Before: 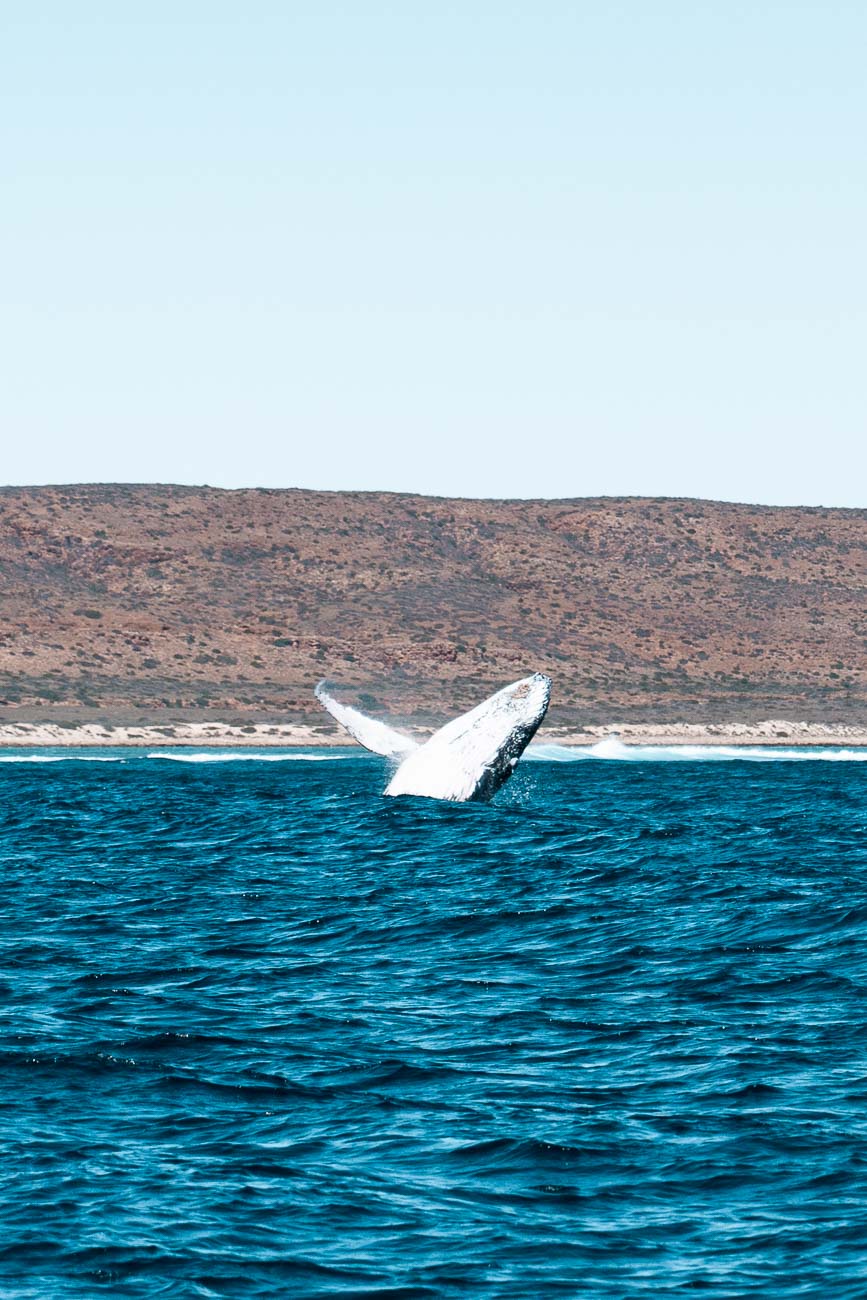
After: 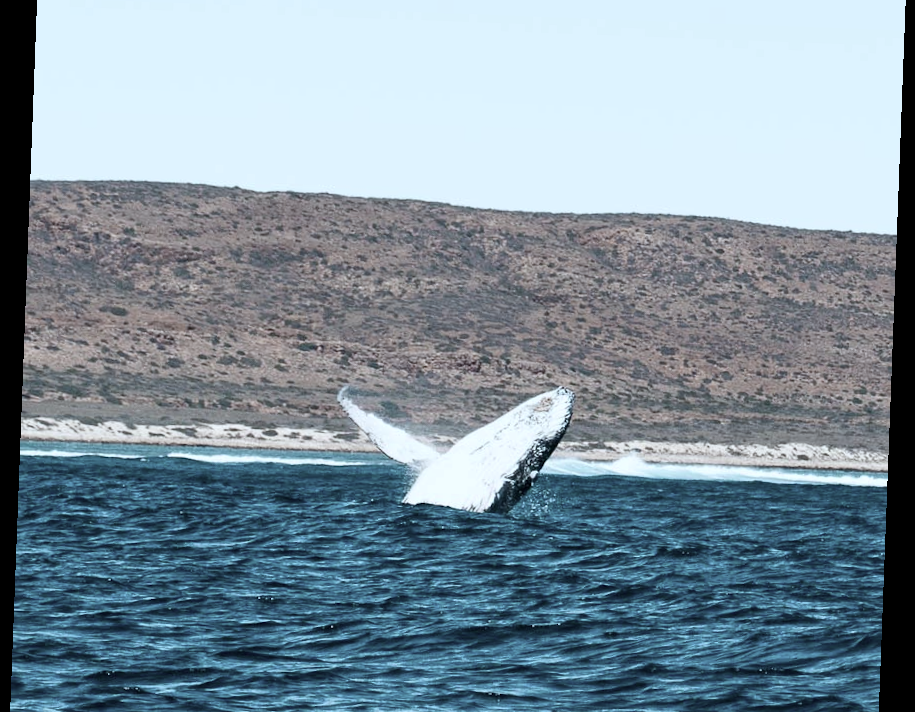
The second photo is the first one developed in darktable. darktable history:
crop and rotate: top 23.043%, bottom 23.437%
rotate and perspective: rotation 2.17°, automatic cropping off
contrast brightness saturation: contrast 0.1, saturation -0.36
white balance: red 0.925, blue 1.046
